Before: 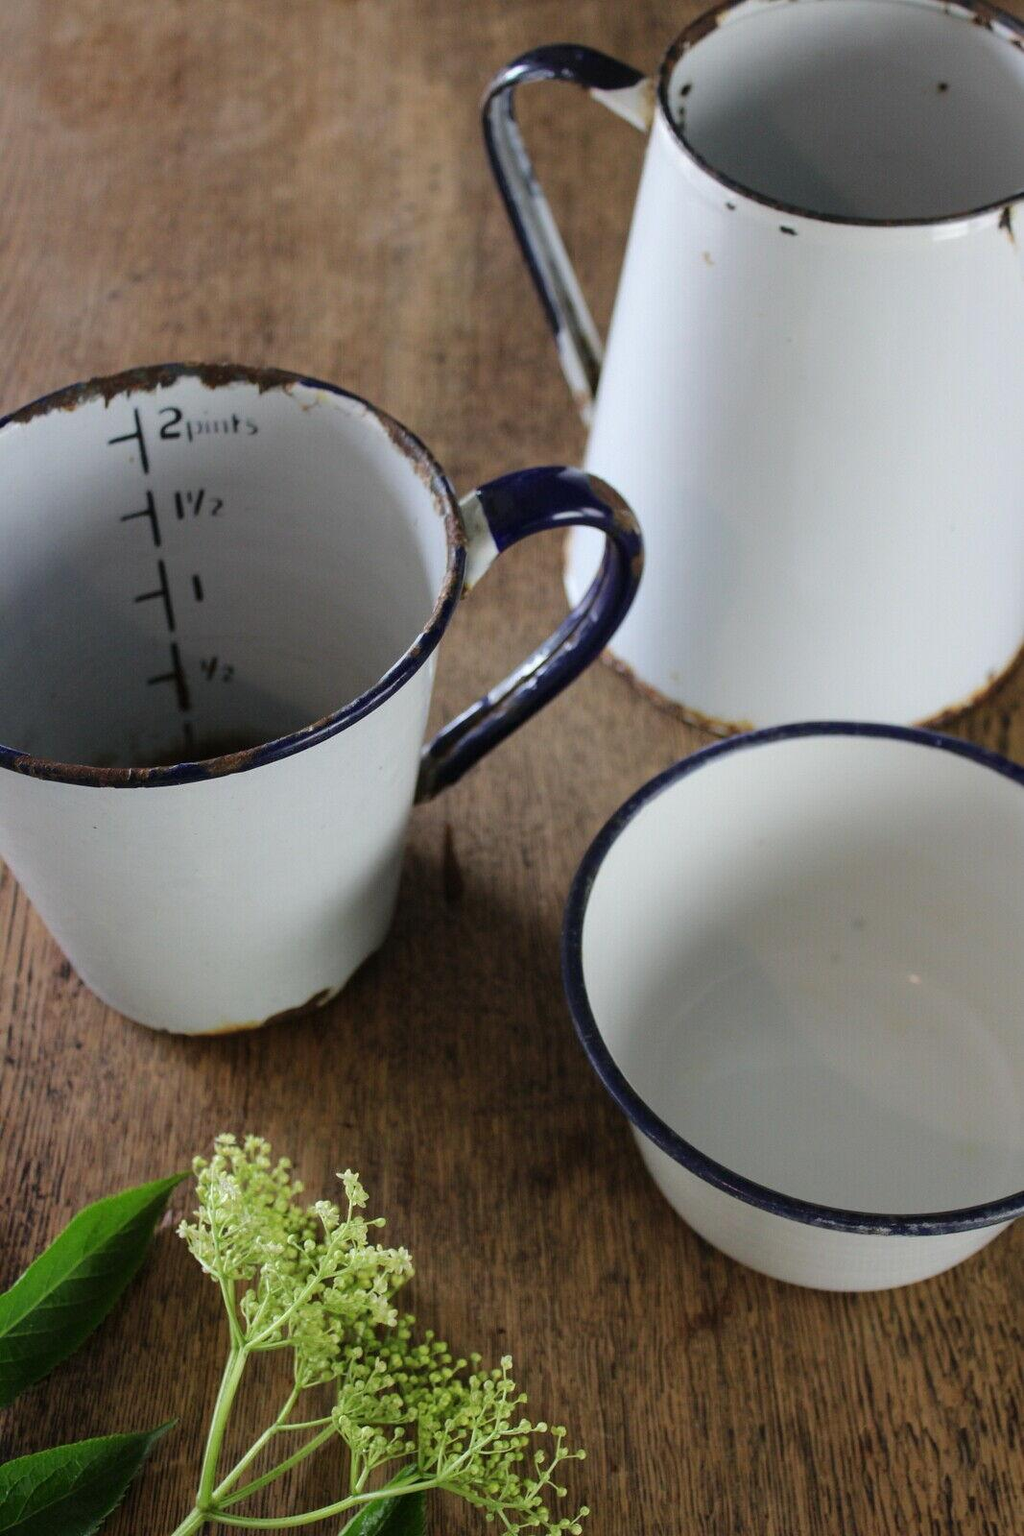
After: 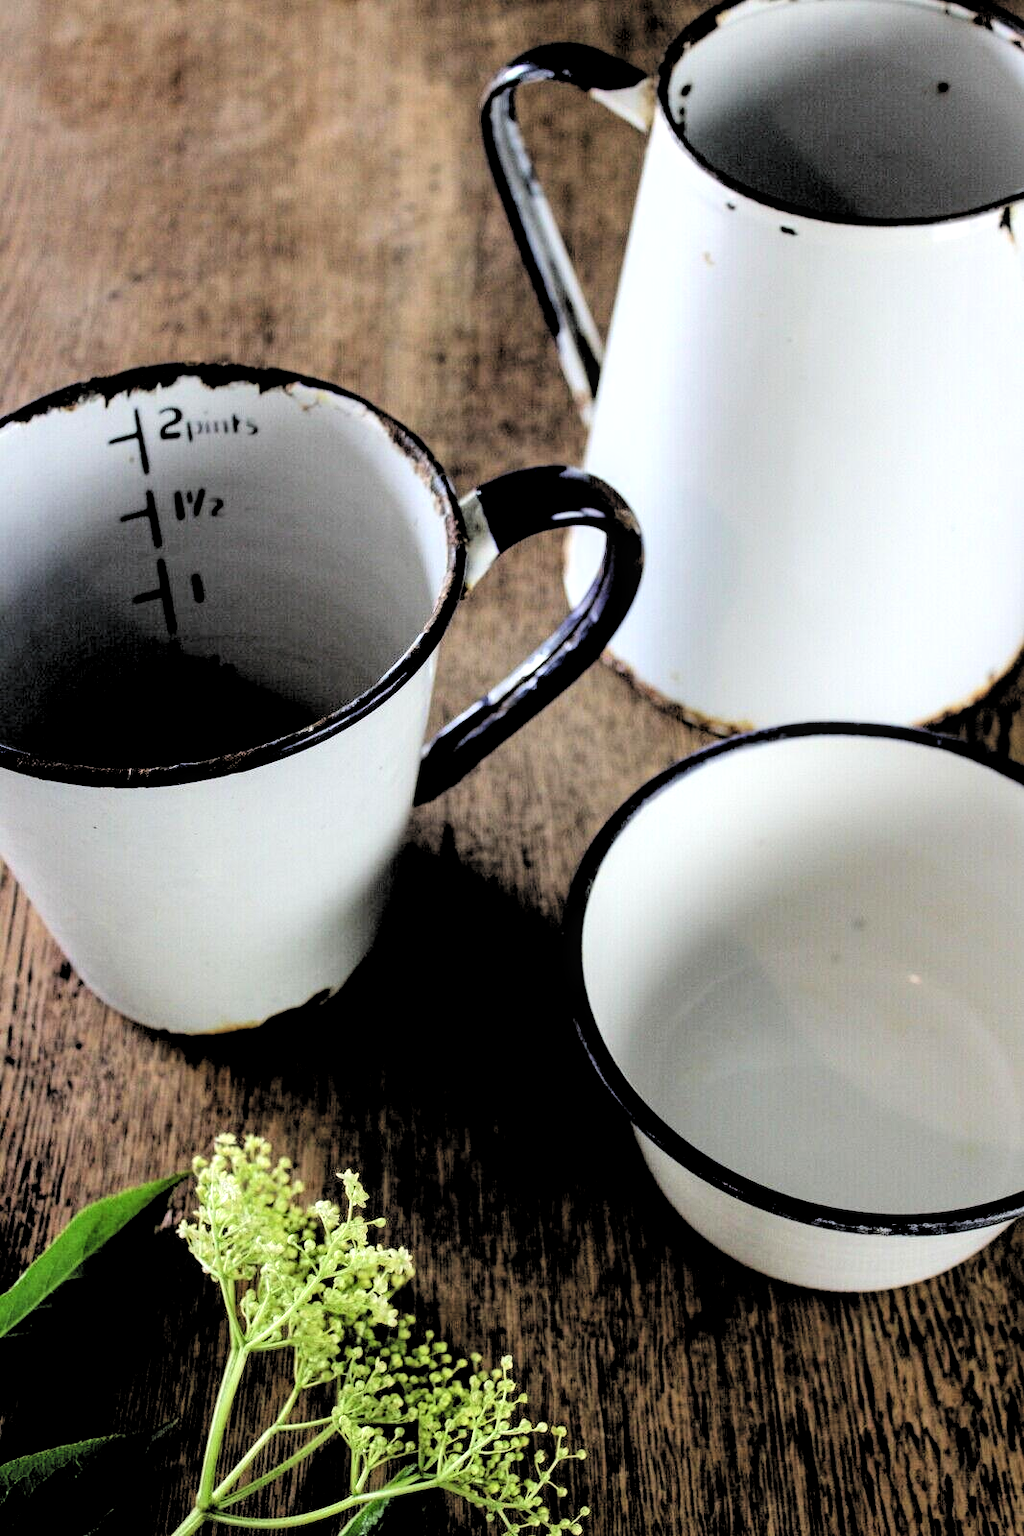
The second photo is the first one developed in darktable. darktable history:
filmic rgb: middle gray luminance 13.55%, black relative exposure -1.97 EV, white relative exposure 3.1 EV, threshold 6 EV, target black luminance 0%, hardness 1.79, latitude 59.23%, contrast 1.728, highlights saturation mix 5%, shadows ↔ highlights balance -37.52%, add noise in highlights 0, color science v3 (2019), use custom middle-gray values true, iterations of high-quality reconstruction 0, contrast in highlights soft, enable highlight reconstruction true
local contrast: highlights 83%, shadows 81%
